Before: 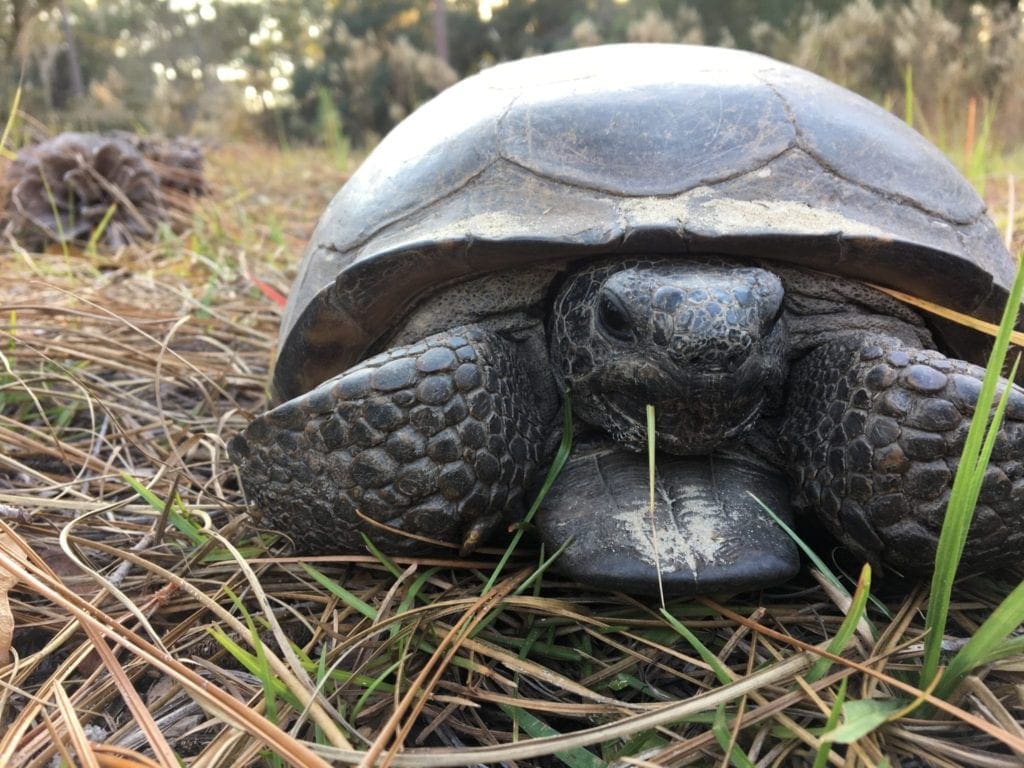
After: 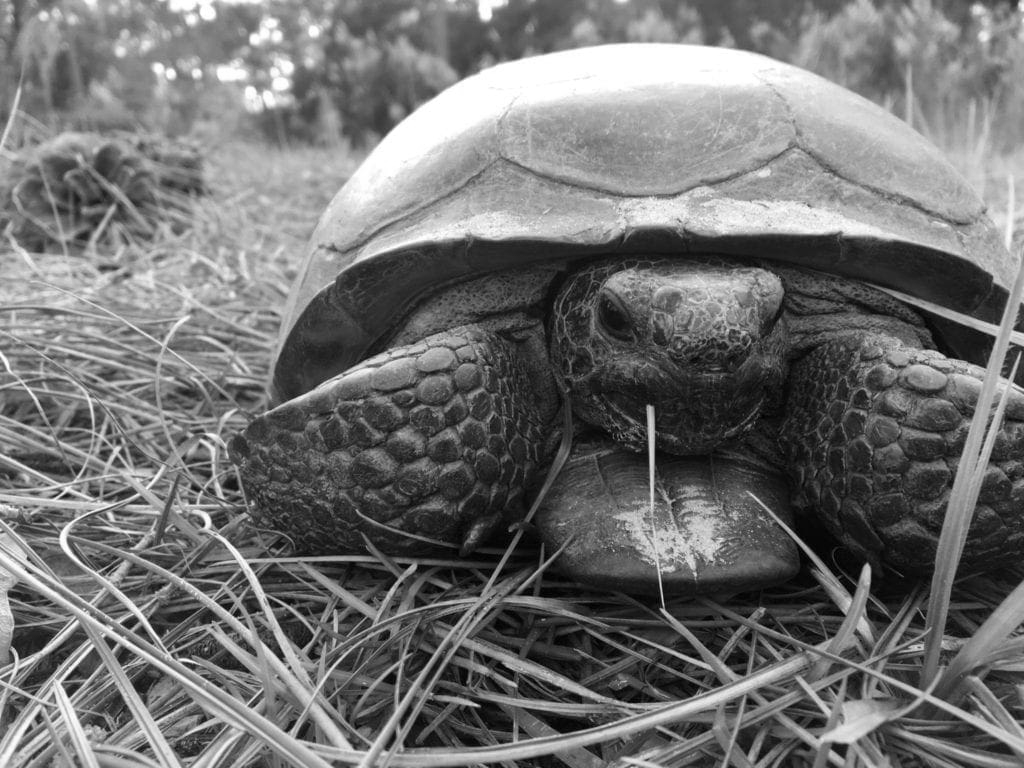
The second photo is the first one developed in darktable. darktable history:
color correction: highlights a* -0.137, highlights b* 0.137
monochrome: on, module defaults
